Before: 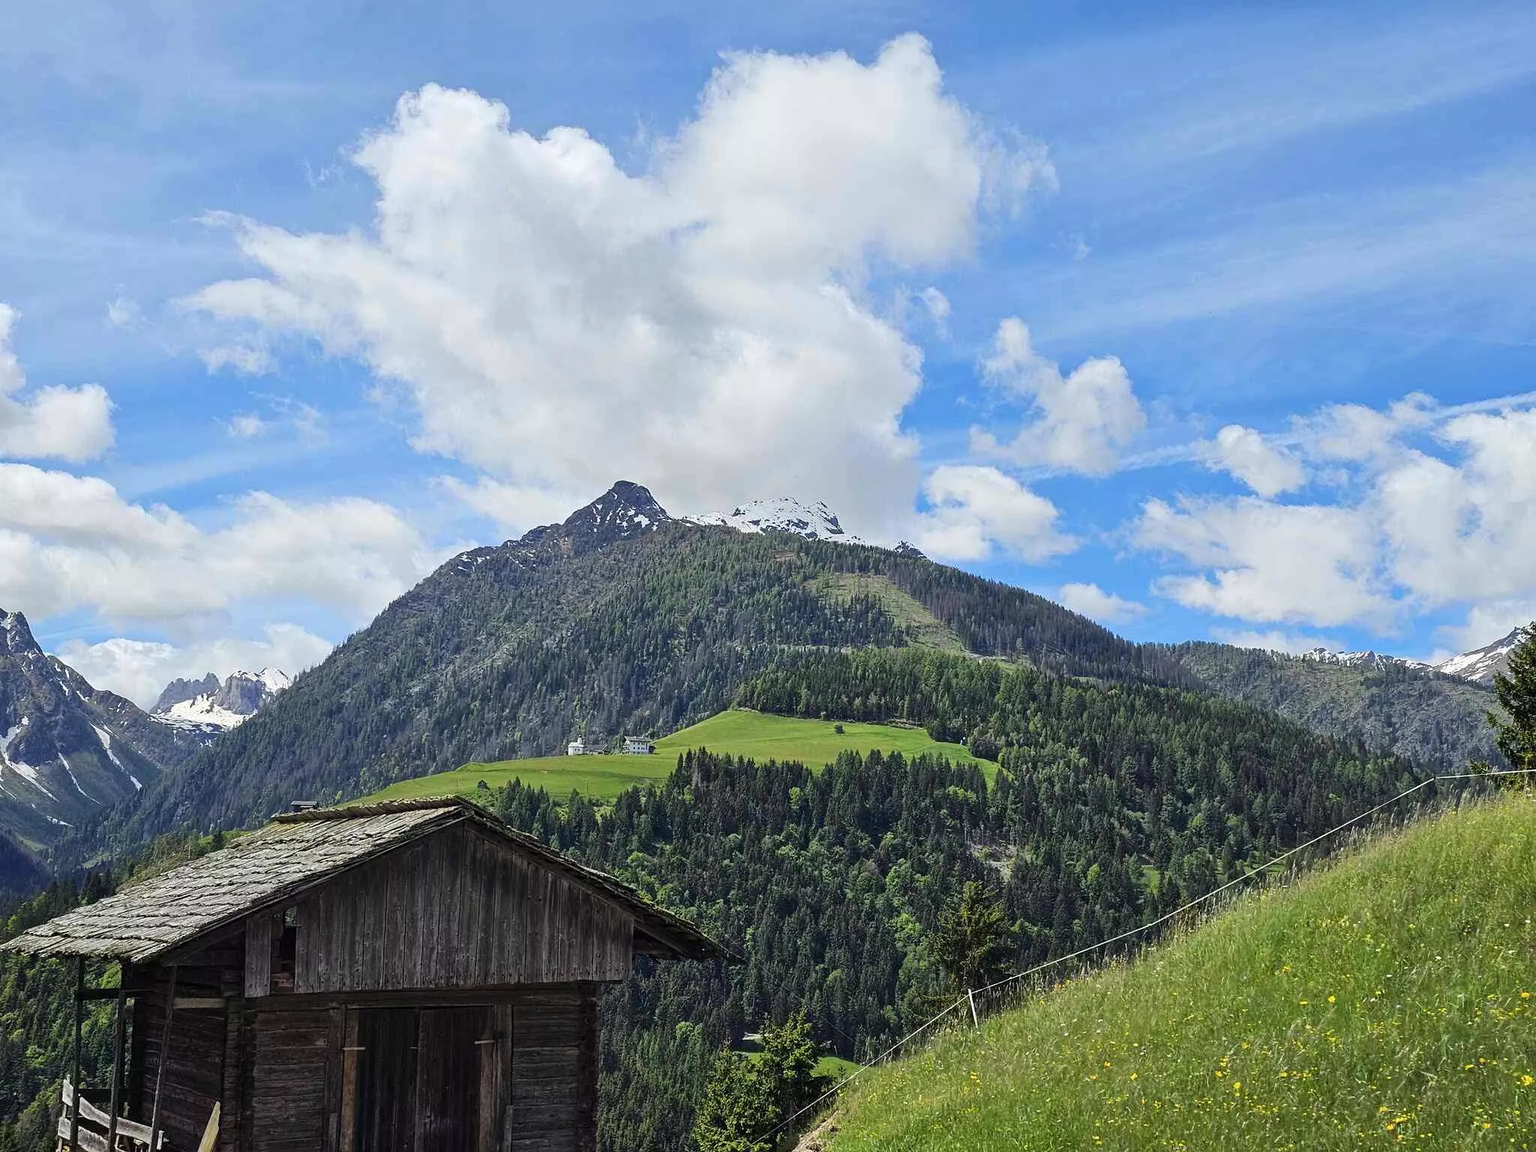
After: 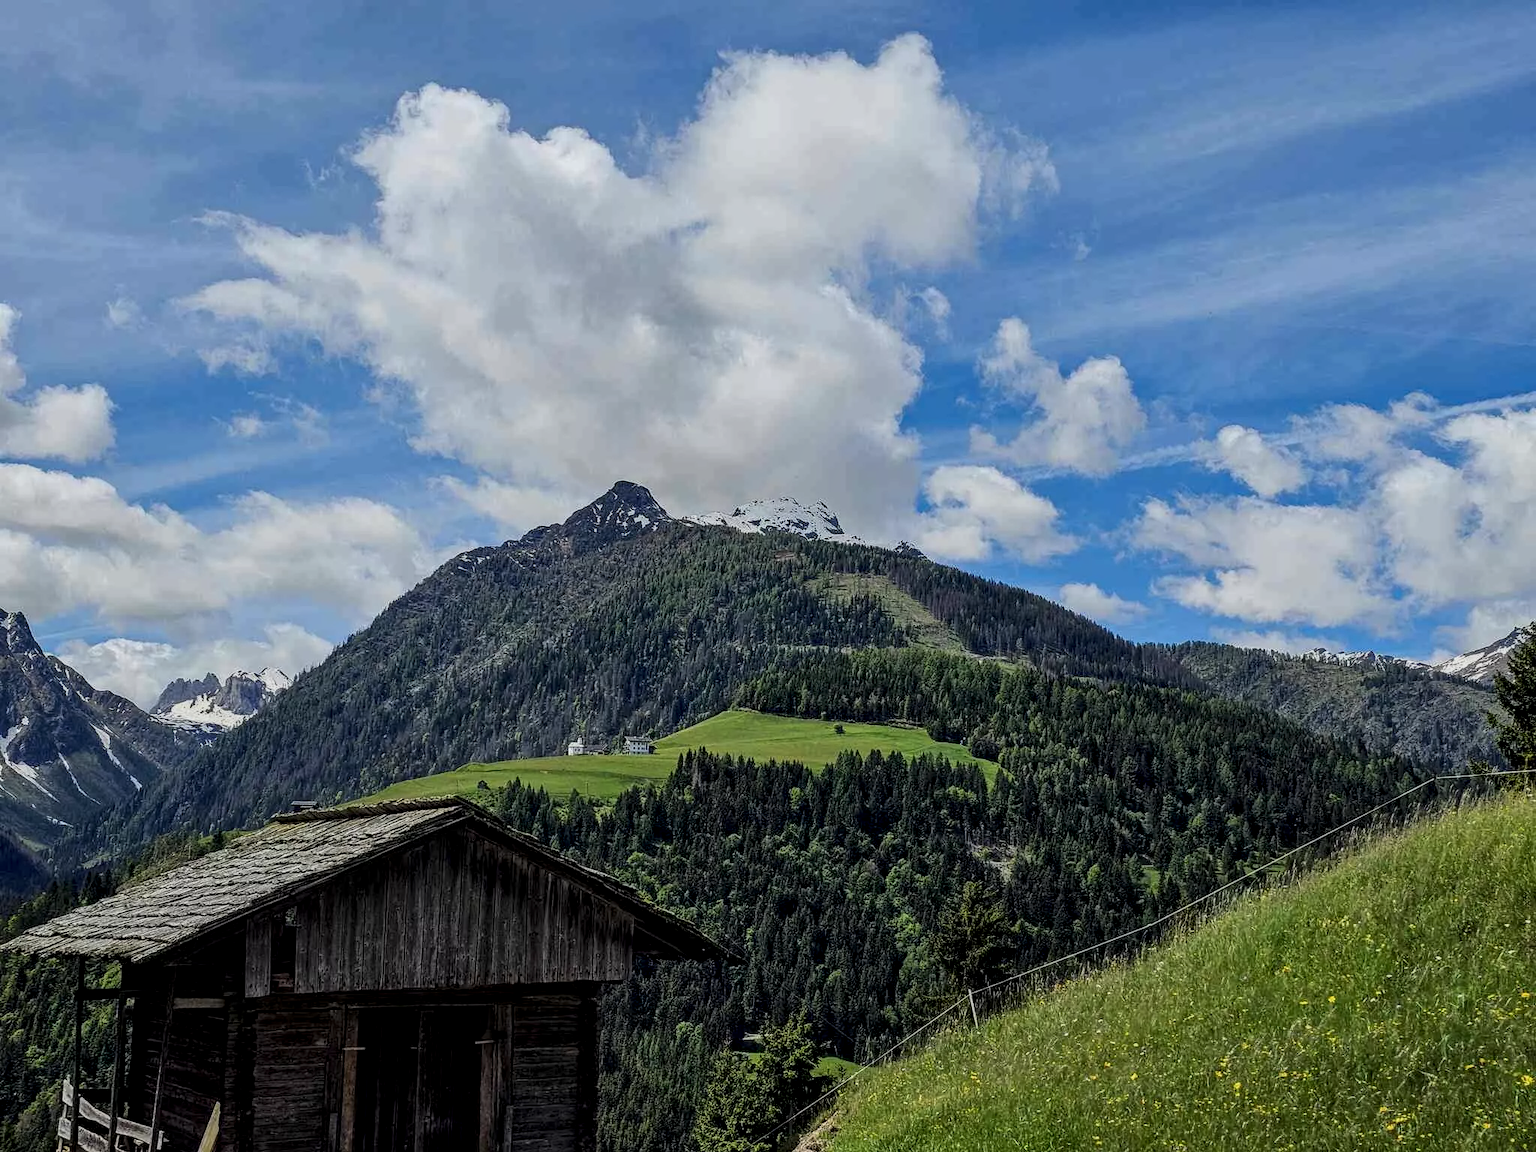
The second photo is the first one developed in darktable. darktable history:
color balance: contrast 10%
local contrast: highlights 25%, detail 150%
exposure: black level correction 0, exposure -0.766 EV, compensate highlight preservation false
